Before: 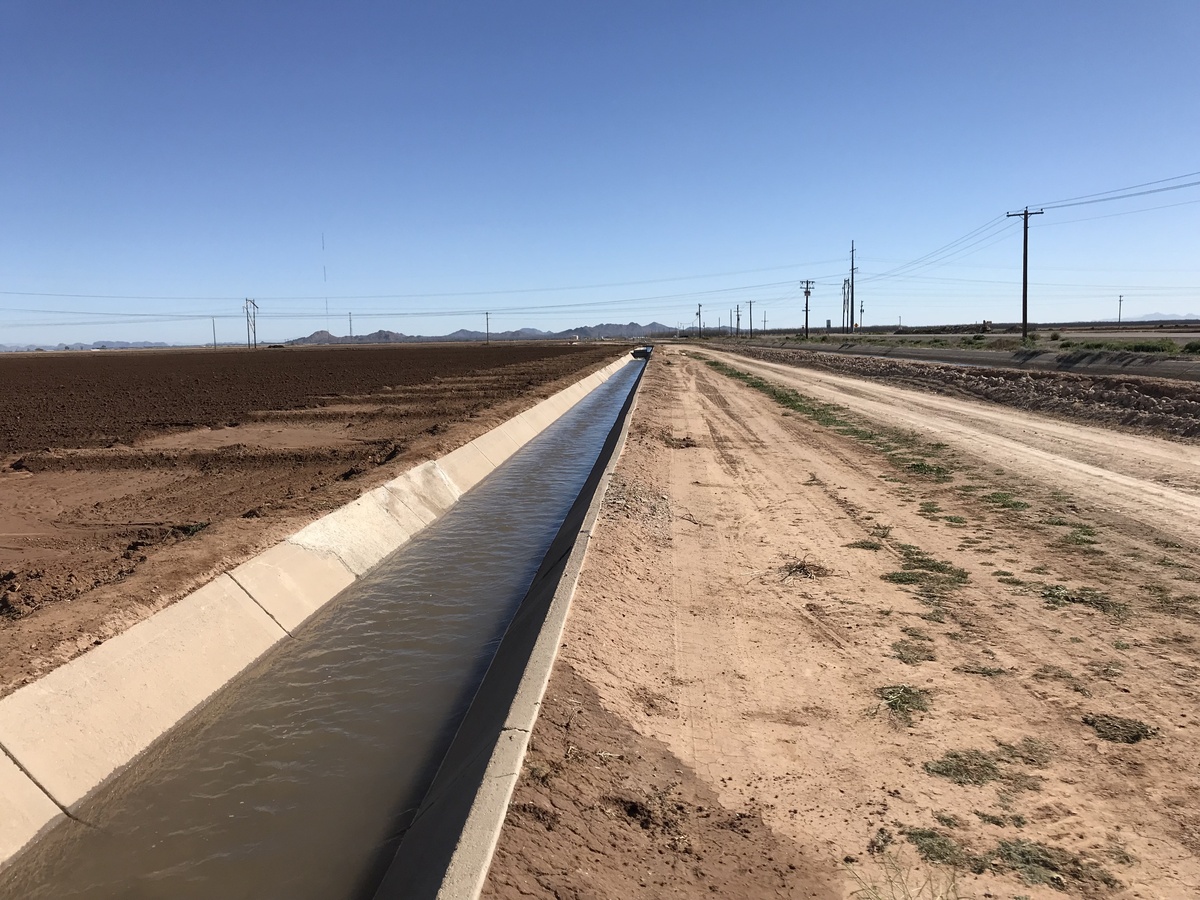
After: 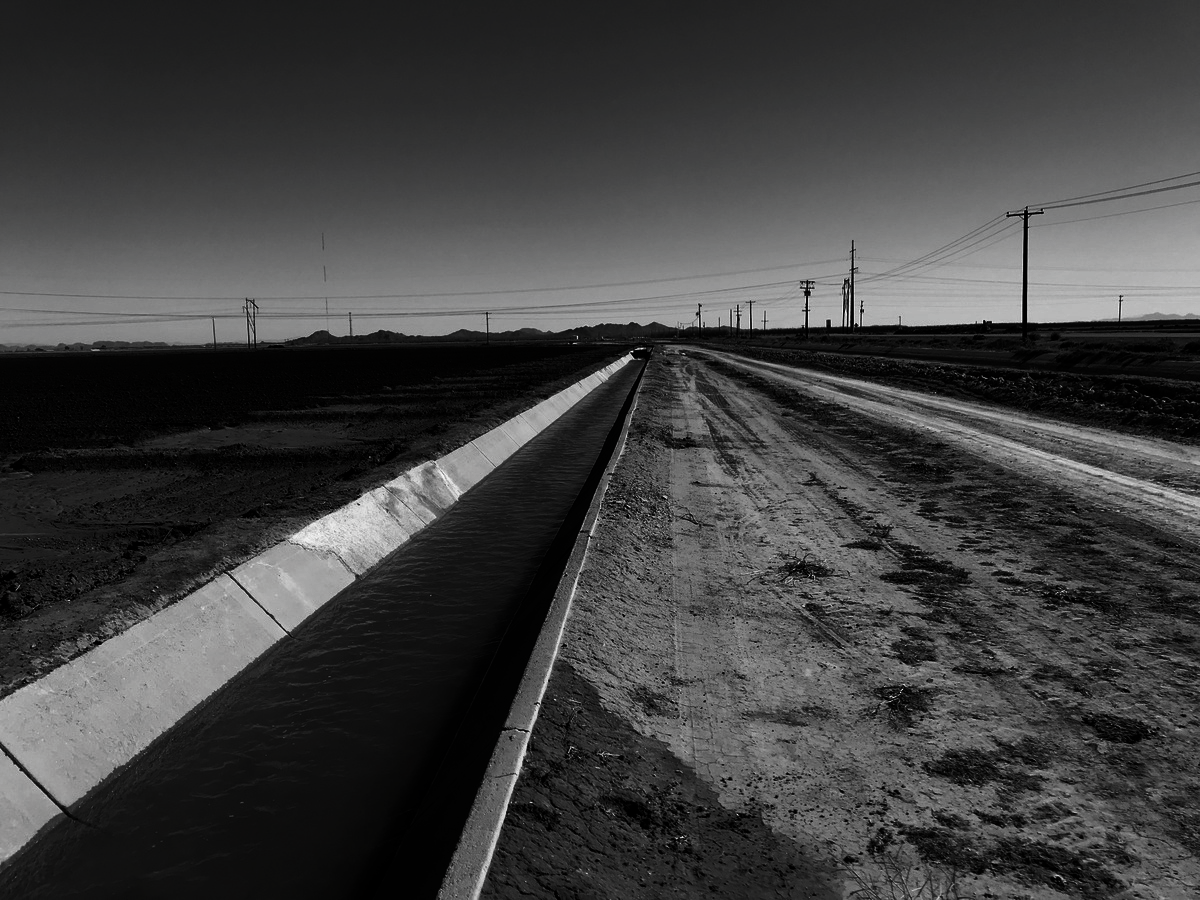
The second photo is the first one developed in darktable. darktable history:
velvia: on, module defaults
contrast brightness saturation: contrast 0.015, brightness -0.986, saturation -0.995
